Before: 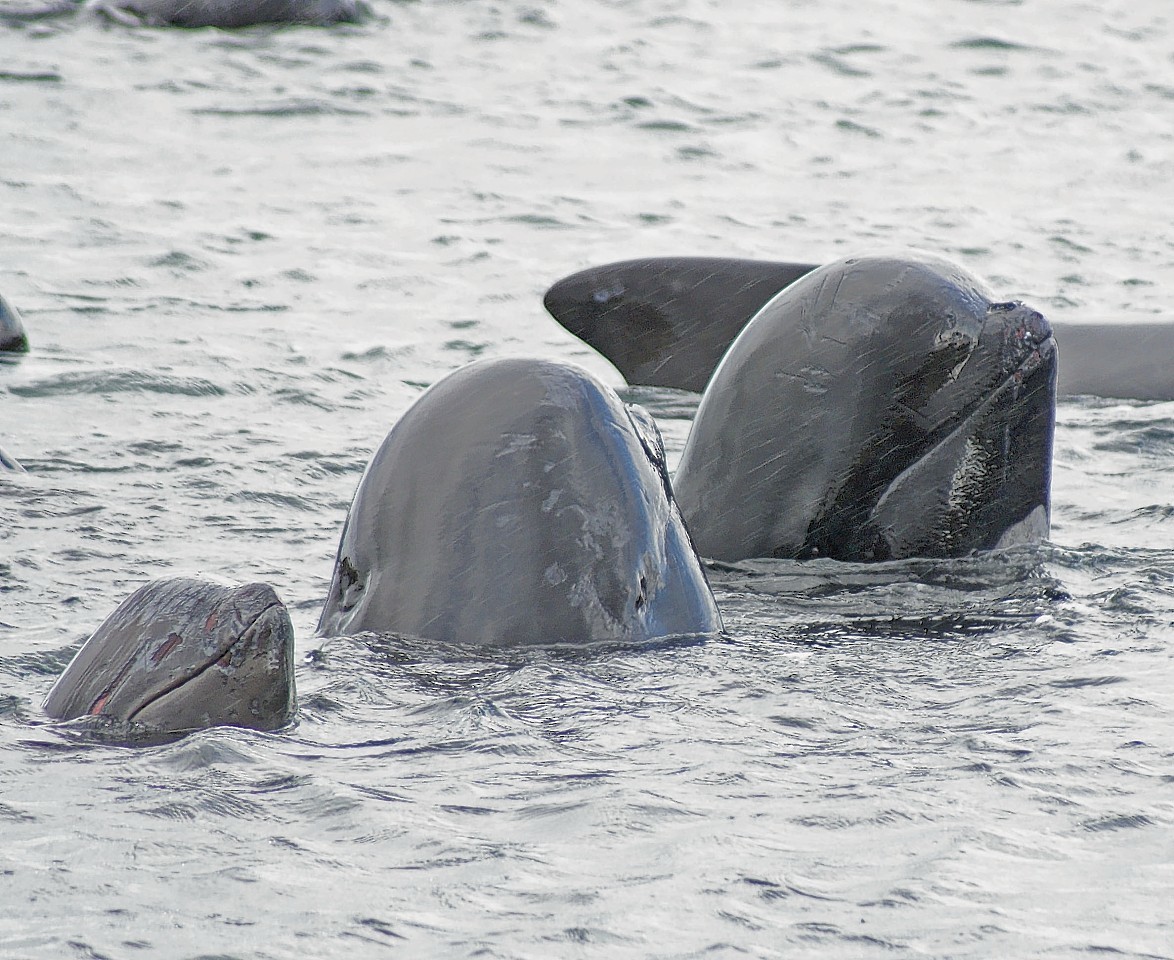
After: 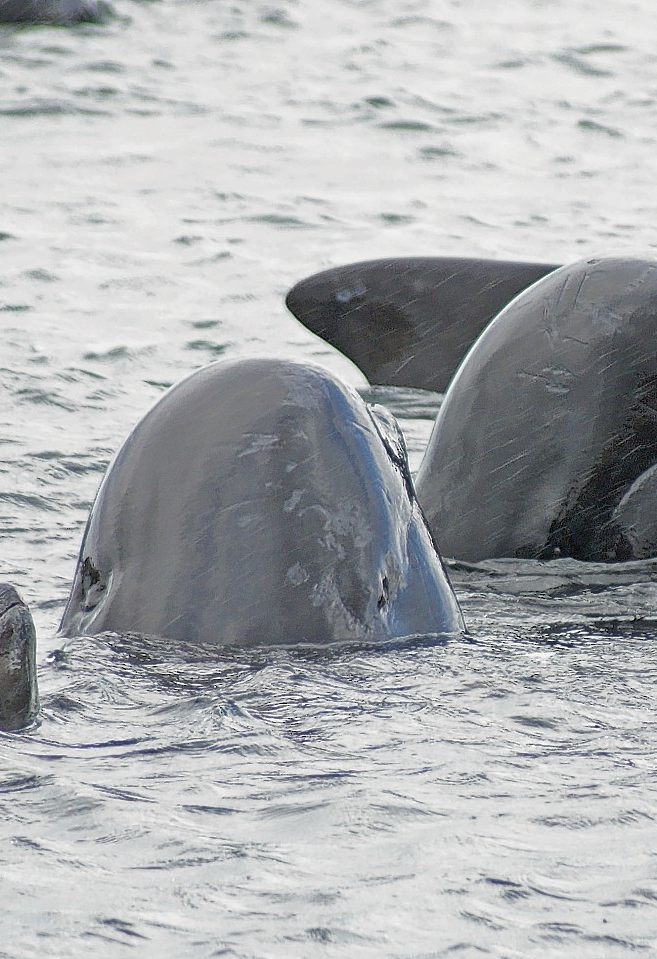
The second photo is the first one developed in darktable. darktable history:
crop: left 21.981%, right 22.004%, bottom 0.013%
